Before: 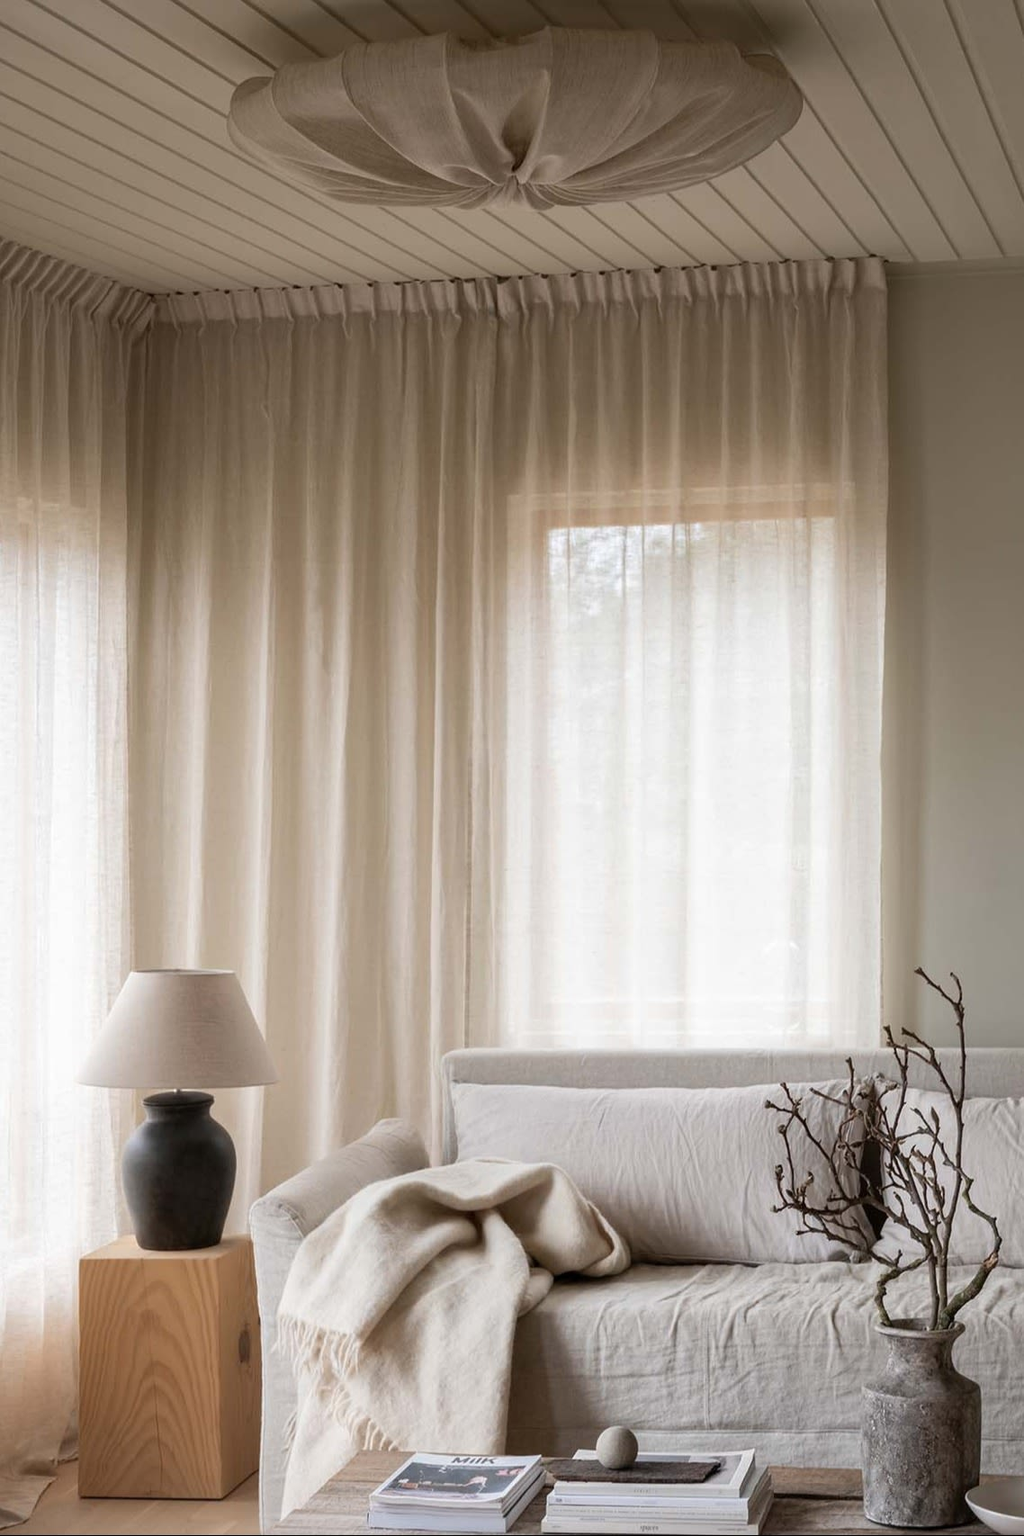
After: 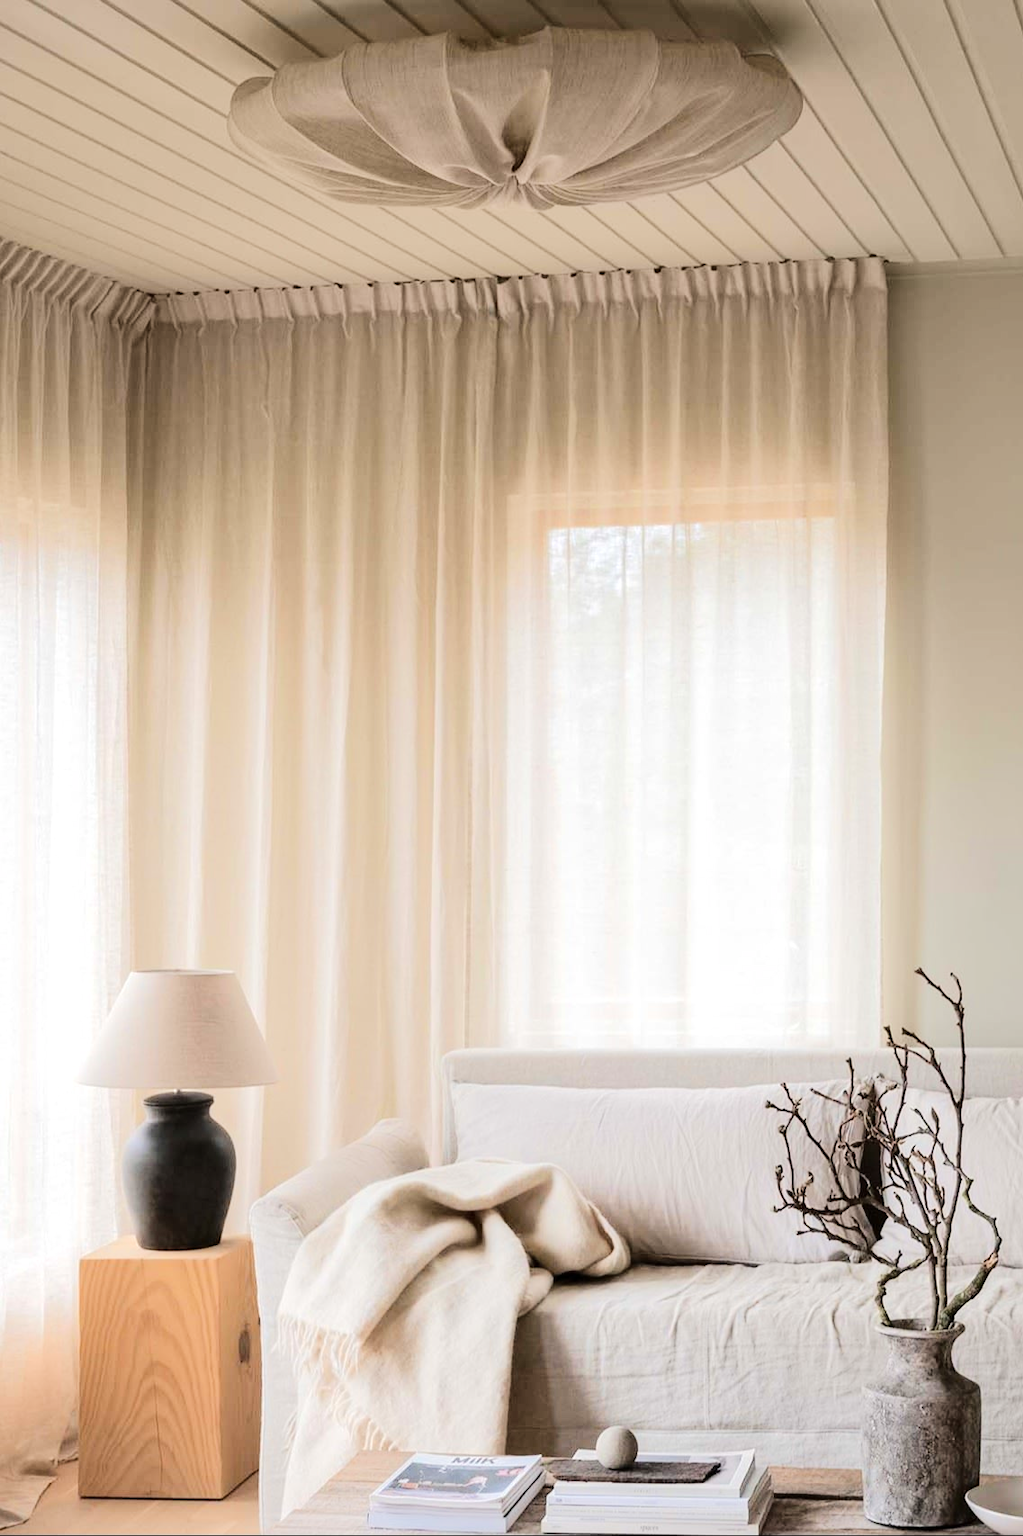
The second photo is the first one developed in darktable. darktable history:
tone equalizer: -7 EV 0.148 EV, -6 EV 0.562 EV, -5 EV 1.18 EV, -4 EV 1.34 EV, -3 EV 1.18 EV, -2 EV 0.6 EV, -1 EV 0.161 EV, edges refinement/feathering 500, mask exposure compensation -1.57 EV, preserve details no
